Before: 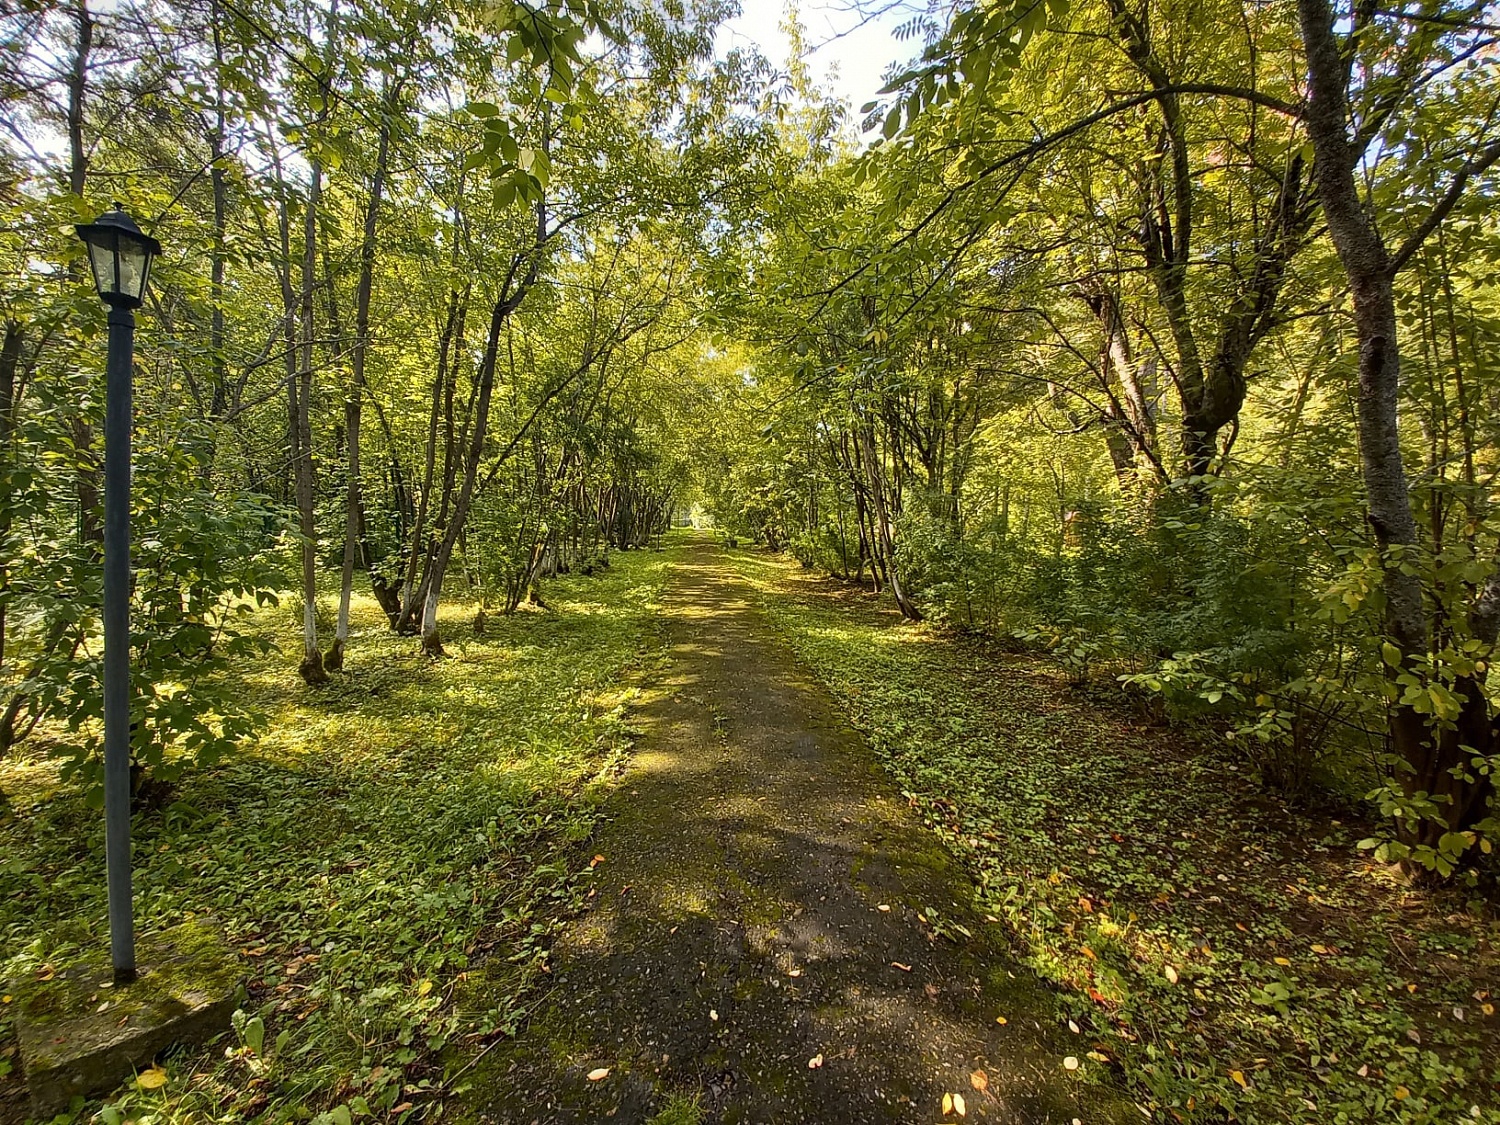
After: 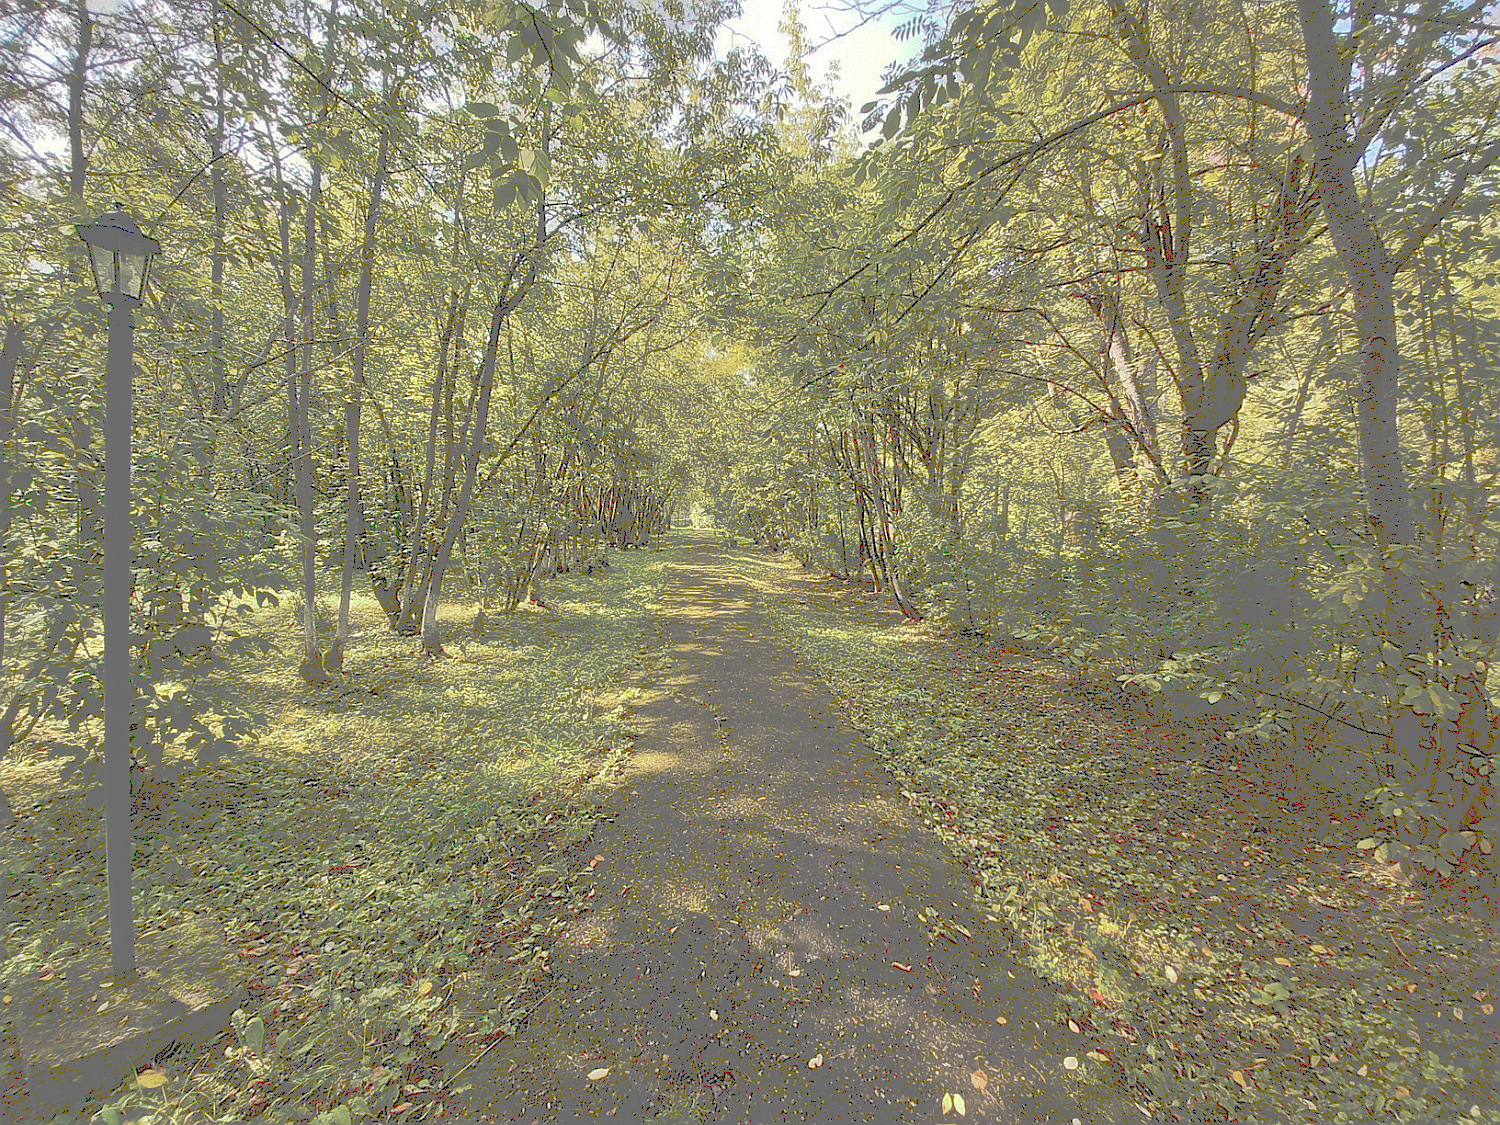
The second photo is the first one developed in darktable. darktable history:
sharpen: radius 1
tone curve: curves: ch0 [(0, 0) (0.003, 0.449) (0.011, 0.449) (0.025, 0.449) (0.044, 0.45) (0.069, 0.453) (0.1, 0.453) (0.136, 0.455) (0.177, 0.458) (0.224, 0.462) (0.277, 0.47) (0.335, 0.491) (0.399, 0.522) (0.468, 0.561) (0.543, 0.619) (0.623, 0.69) (0.709, 0.756) (0.801, 0.802) (0.898, 0.825) (1, 1)], preserve colors none
